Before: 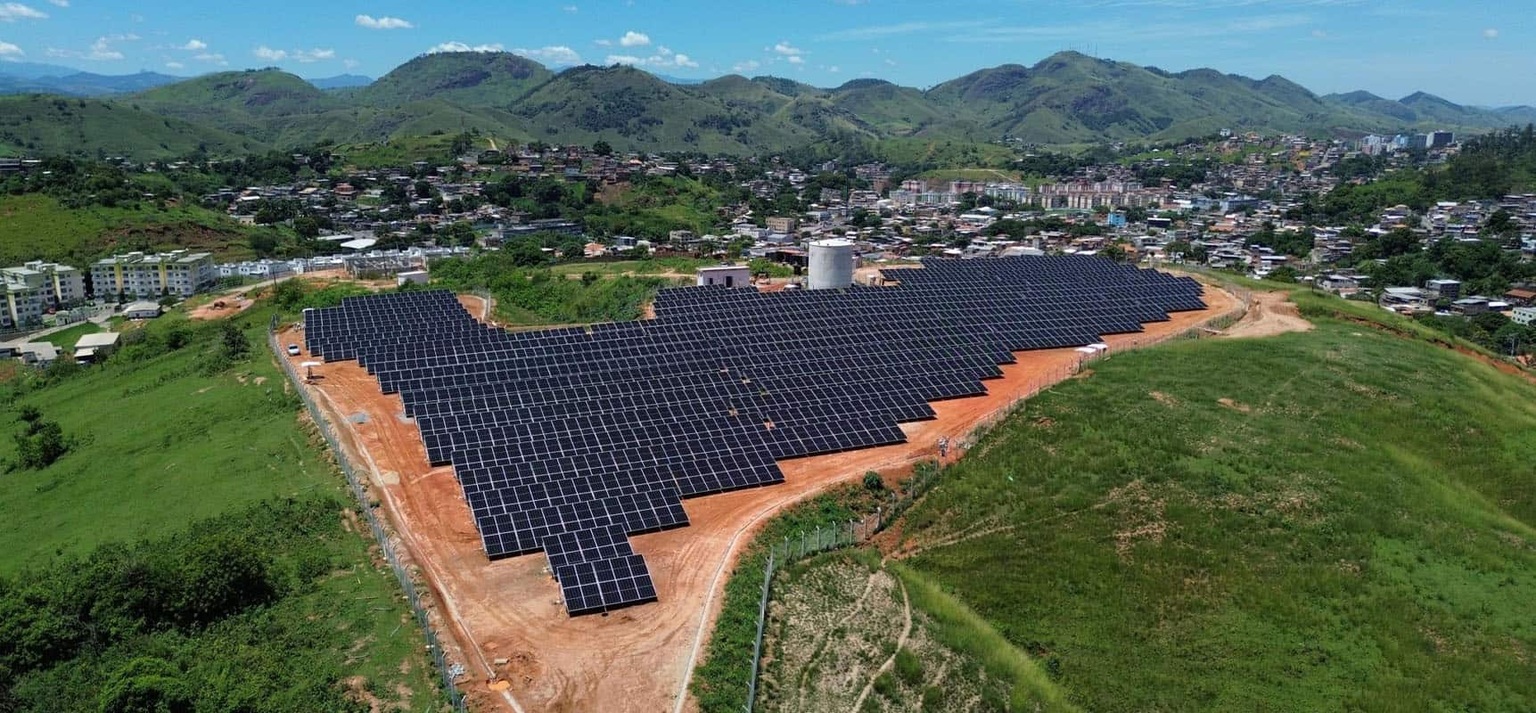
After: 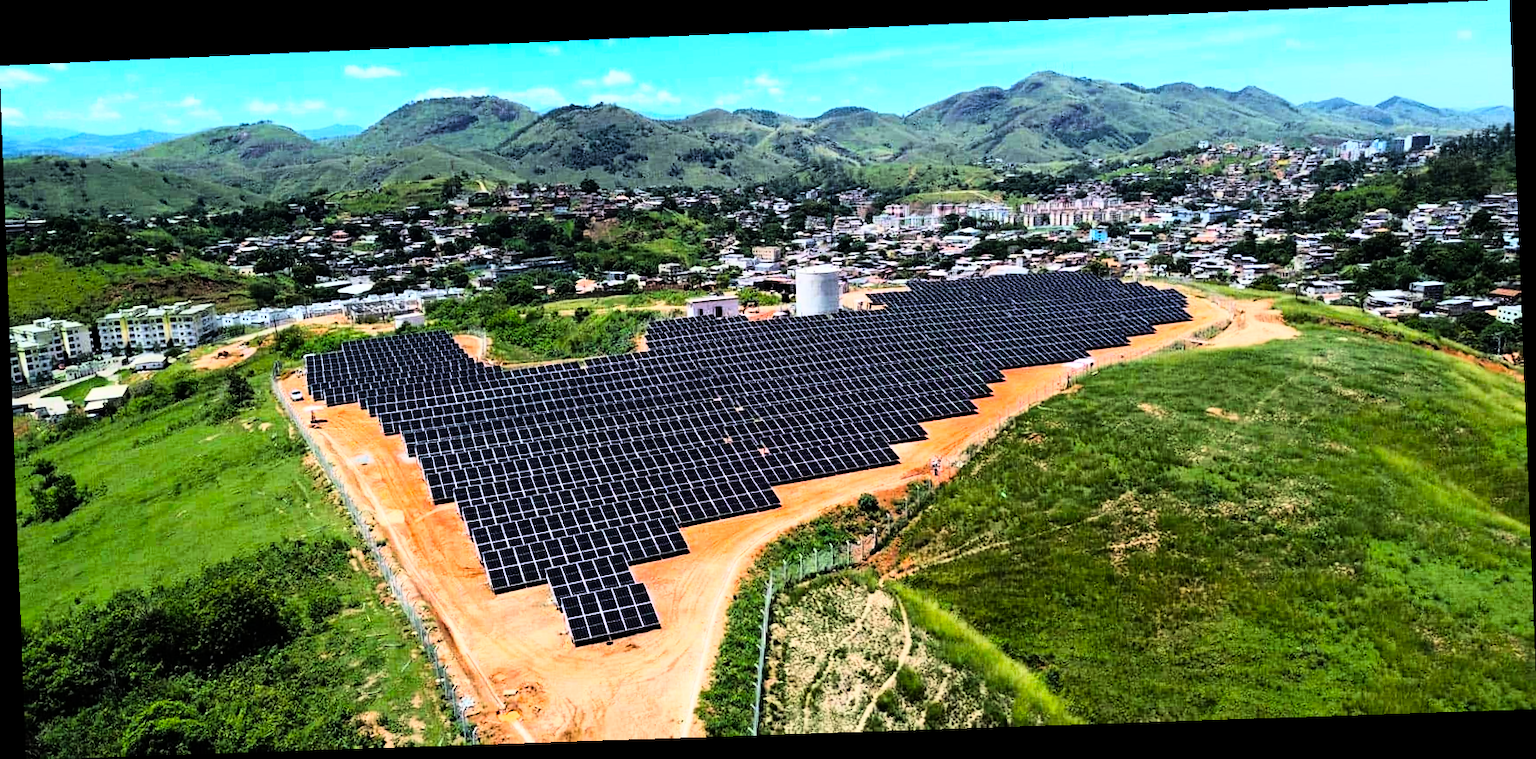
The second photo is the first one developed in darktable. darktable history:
rotate and perspective: rotation -2.22°, lens shift (horizontal) -0.022, automatic cropping off
color balance rgb: perceptual saturation grading › global saturation 30%
rgb curve: curves: ch0 [(0, 0) (0.21, 0.15) (0.24, 0.21) (0.5, 0.75) (0.75, 0.96) (0.89, 0.99) (1, 1)]; ch1 [(0, 0.02) (0.21, 0.13) (0.25, 0.2) (0.5, 0.67) (0.75, 0.9) (0.89, 0.97) (1, 1)]; ch2 [(0, 0.02) (0.21, 0.13) (0.25, 0.2) (0.5, 0.67) (0.75, 0.9) (0.89, 0.97) (1, 1)], compensate middle gray true
